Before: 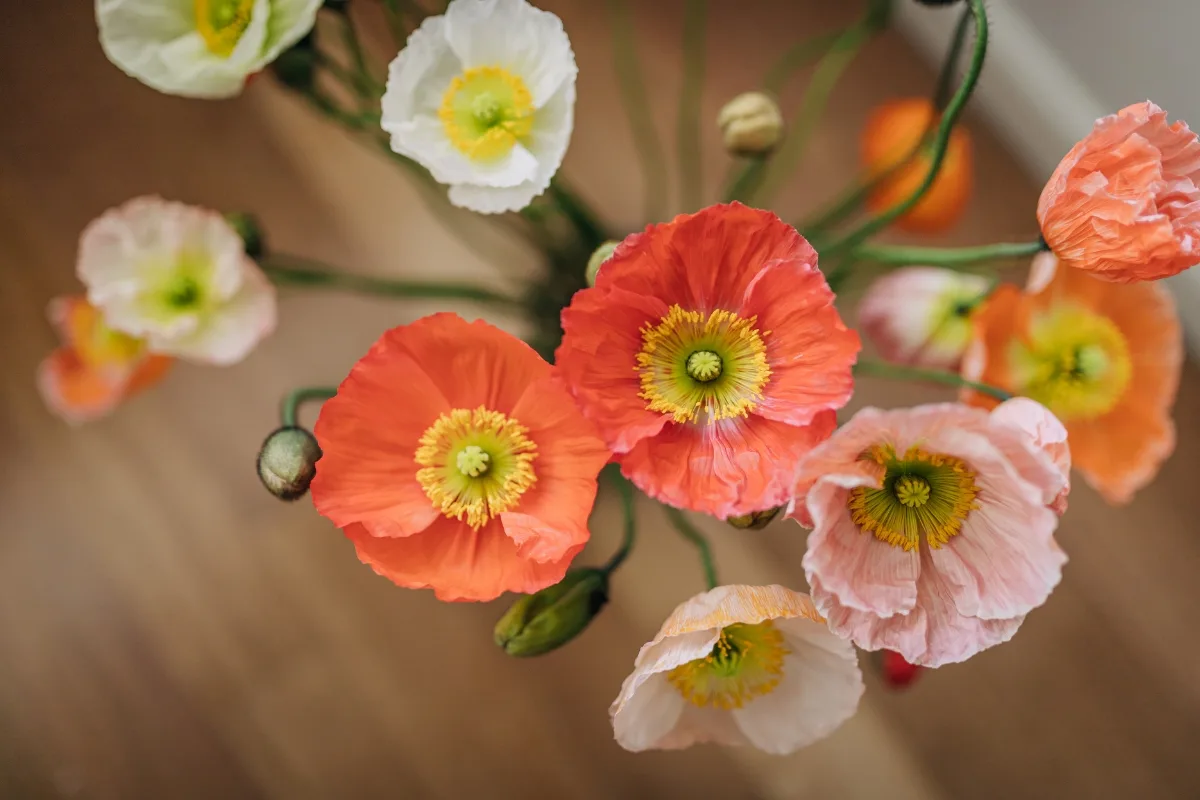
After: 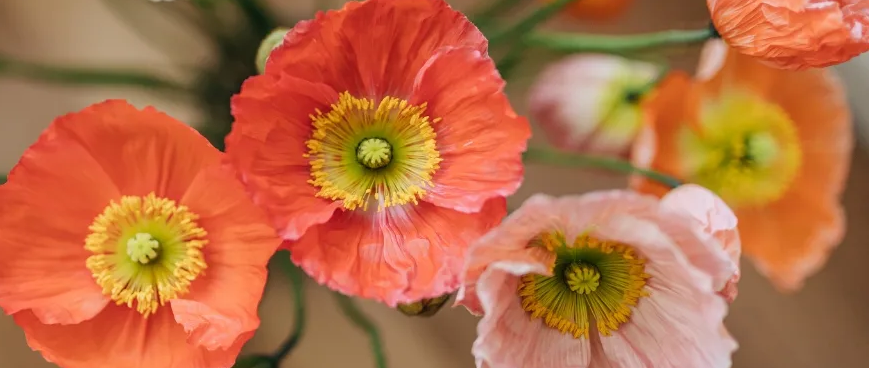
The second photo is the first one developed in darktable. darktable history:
crop and rotate: left 27.535%, top 26.846%, bottom 27.064%
